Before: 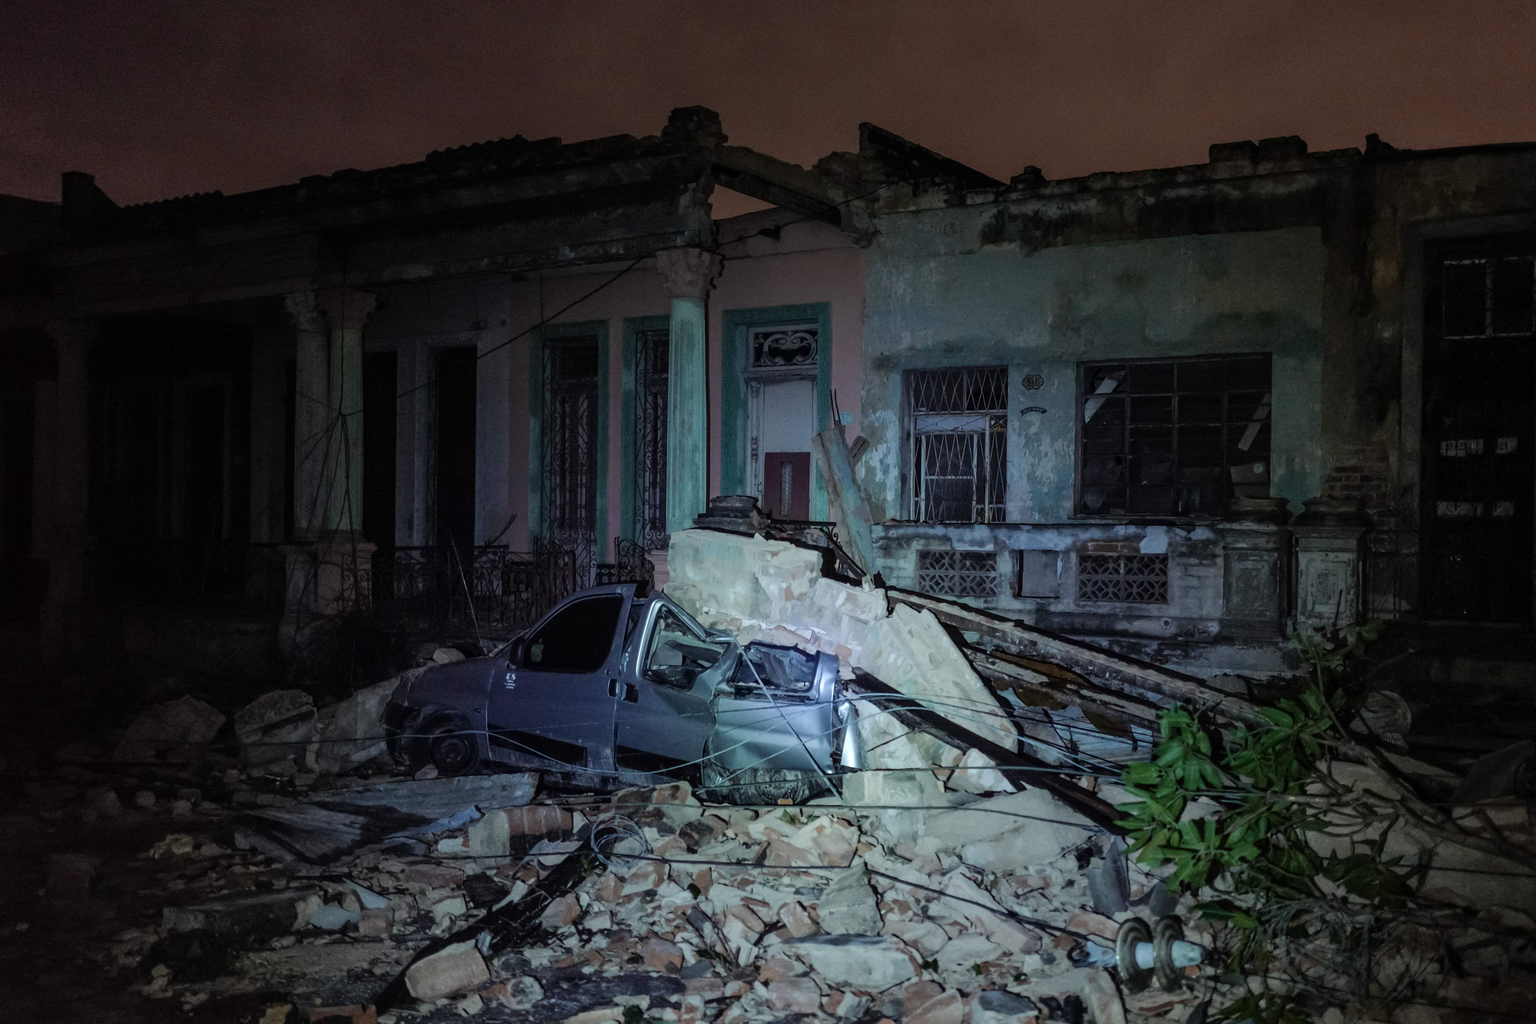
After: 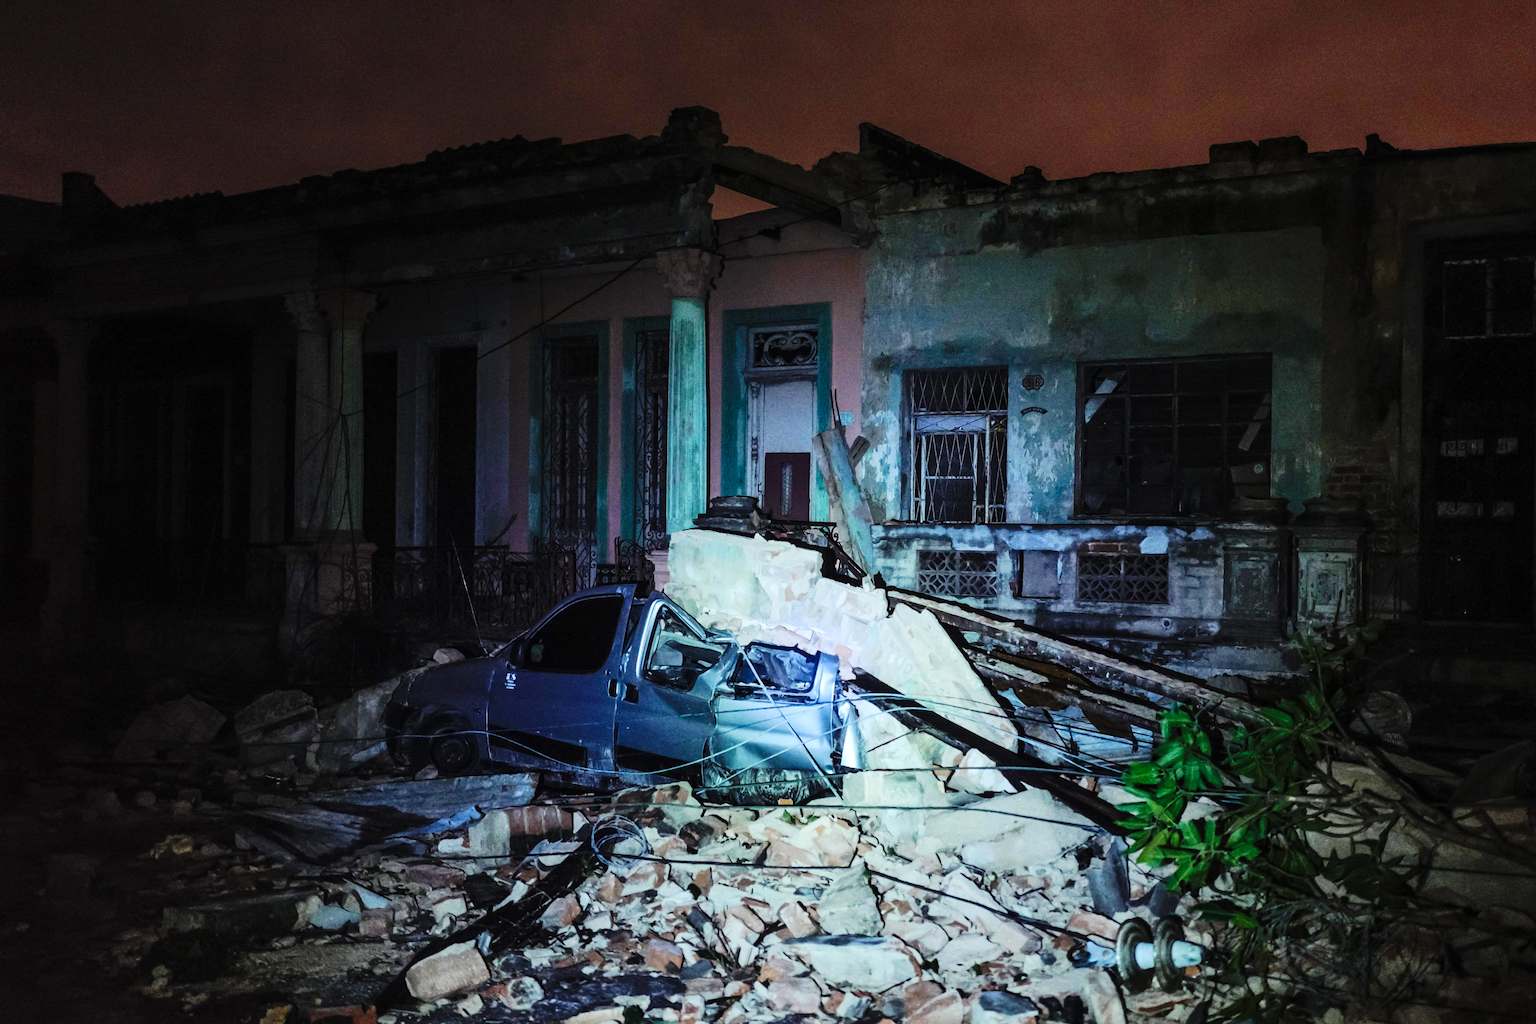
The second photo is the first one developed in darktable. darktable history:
base curve: curves: ch0 [(0, 0) (0.036, 0.025) (0.121, 0.166) (0.206, 0.329) (0.605, 0.79) (1, 1)], preserve colors none
contrast brightness saturation: contrast 0.2, brightness 0.16, saturation 0.22
